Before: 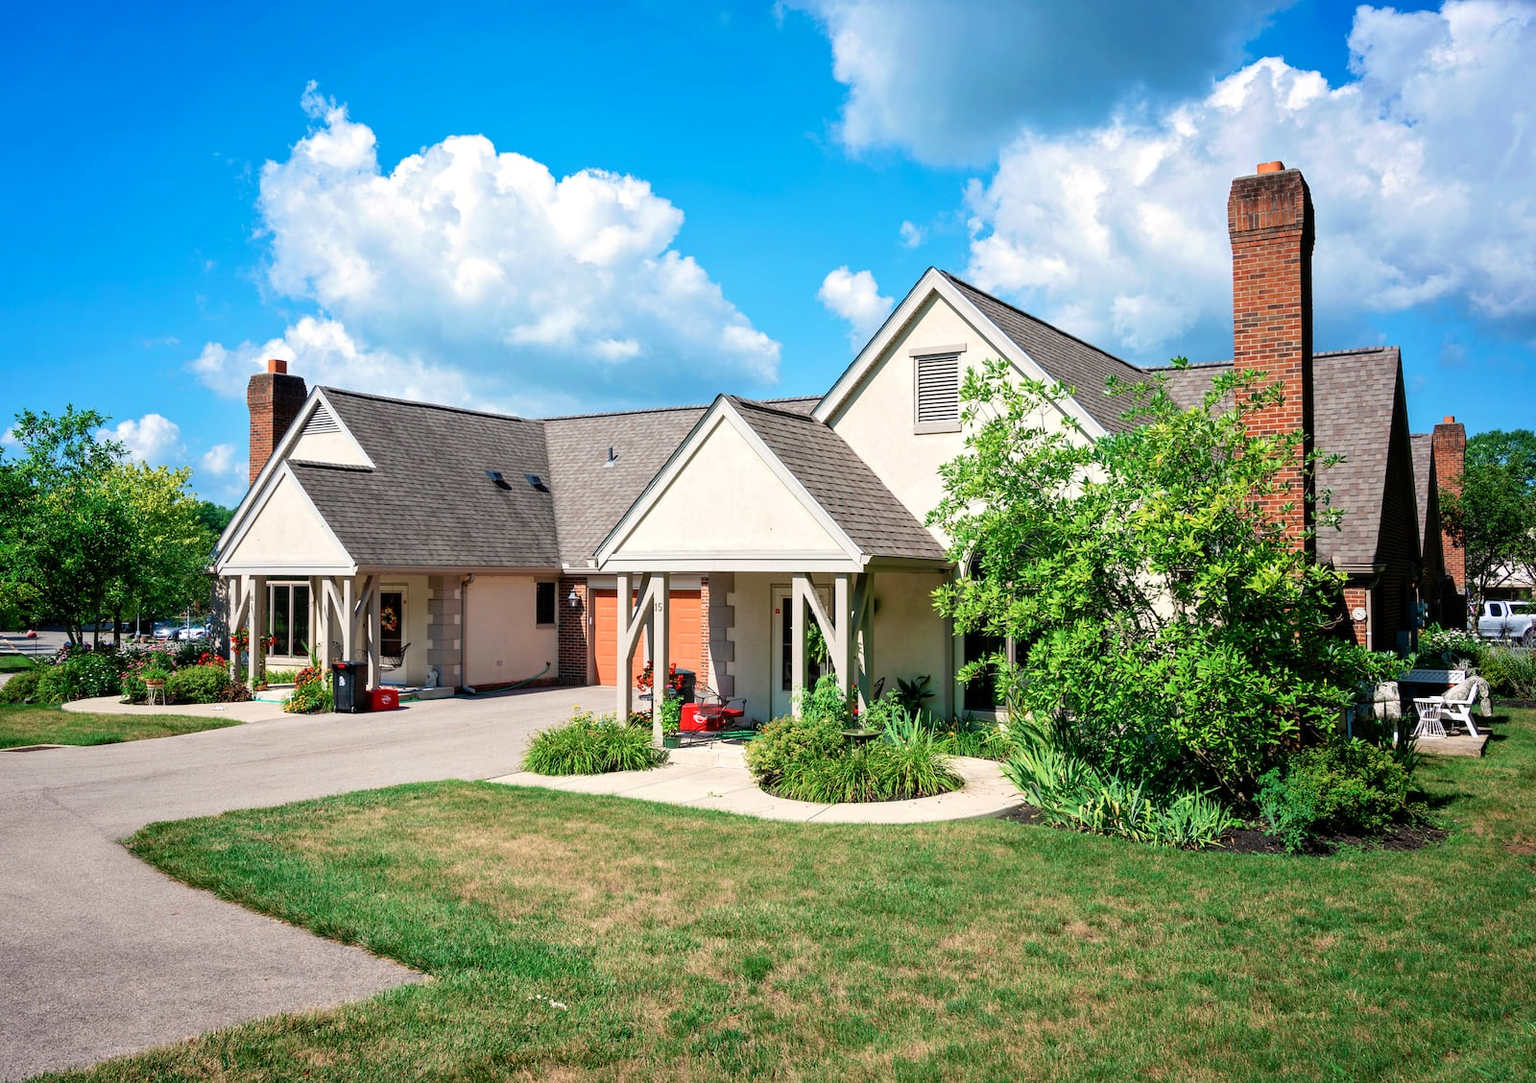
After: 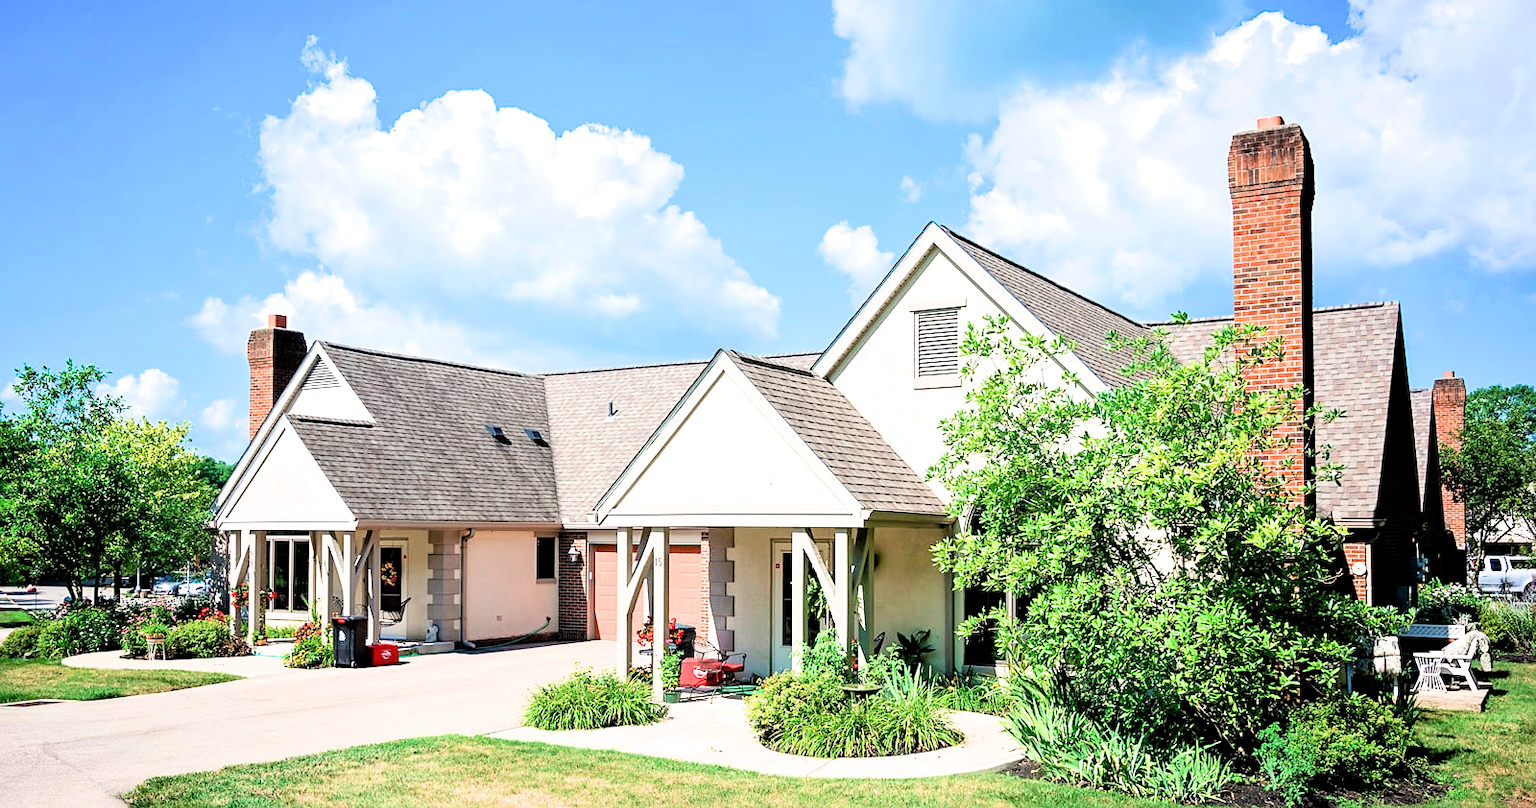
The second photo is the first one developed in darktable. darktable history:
sharpen: radius 1.813, amount 0.391, threshold 1.529
crop: top 4.21%, bottom 21.141%
exposure: exposure 1.148 EV, compensate highlight preservation false
filmic rgb: middle gray luminance 12.48%, black relative exposure -10.16 EV, white relative exposure 3.47 EV, threshold 5.94 EV, target black luminance 0%, hardness 5.73, latitude 45.21%, contrast 1.224, highlights saturation mix 3.62%, shadows ↔ highlights balance 26.99%, enable highlight reconstruction true
